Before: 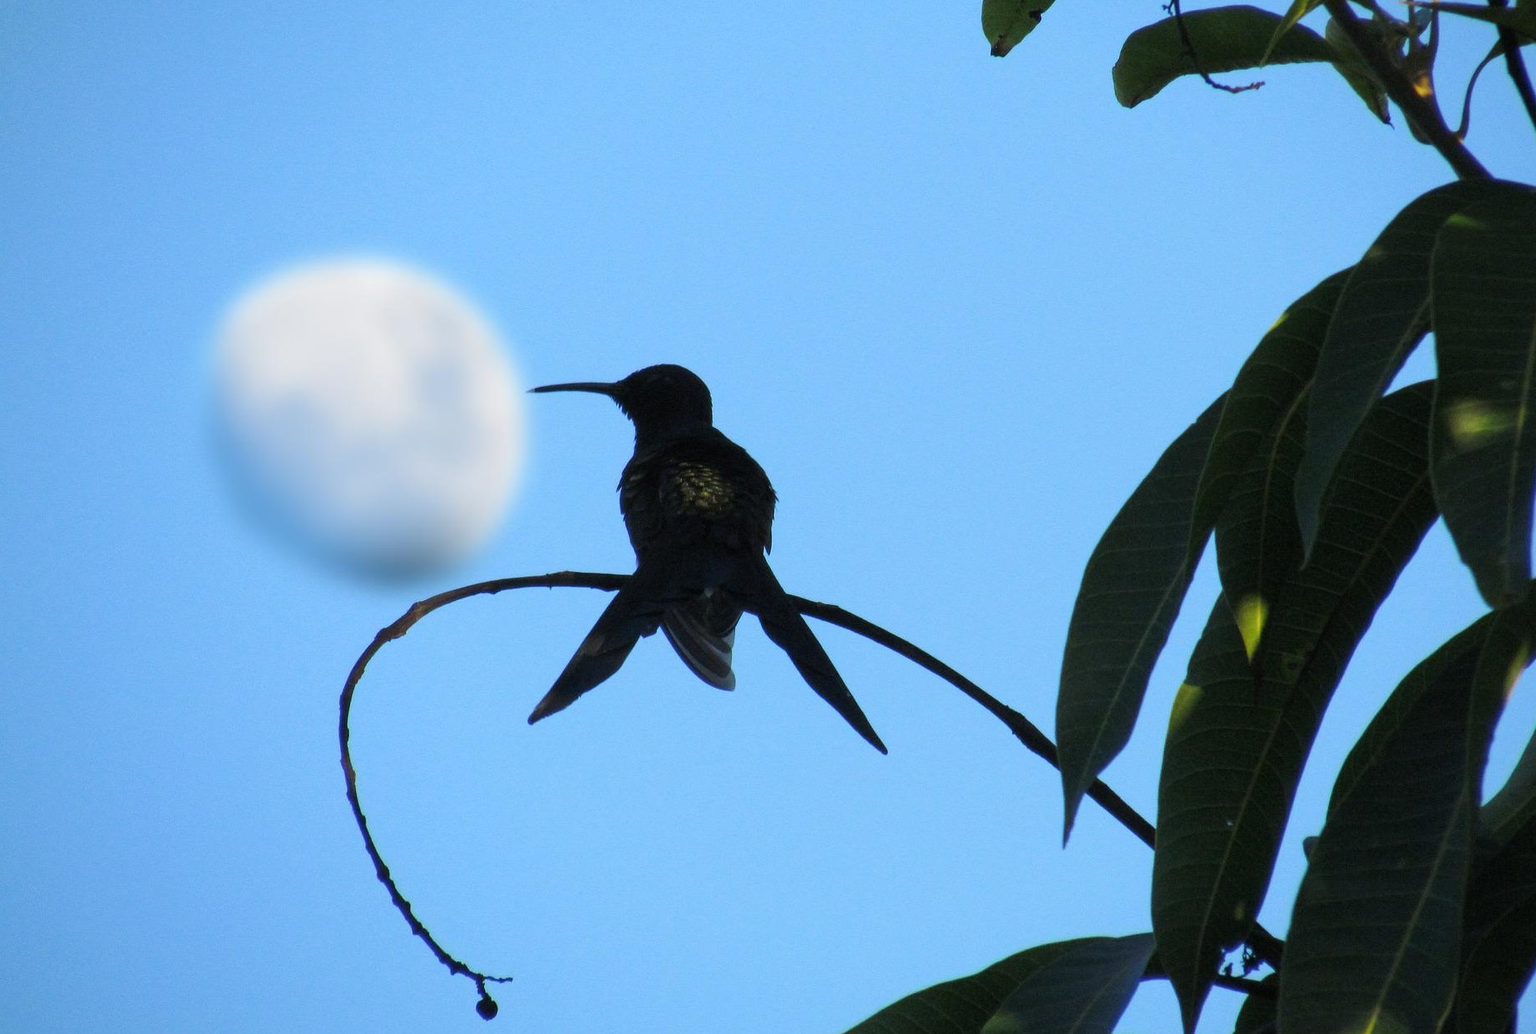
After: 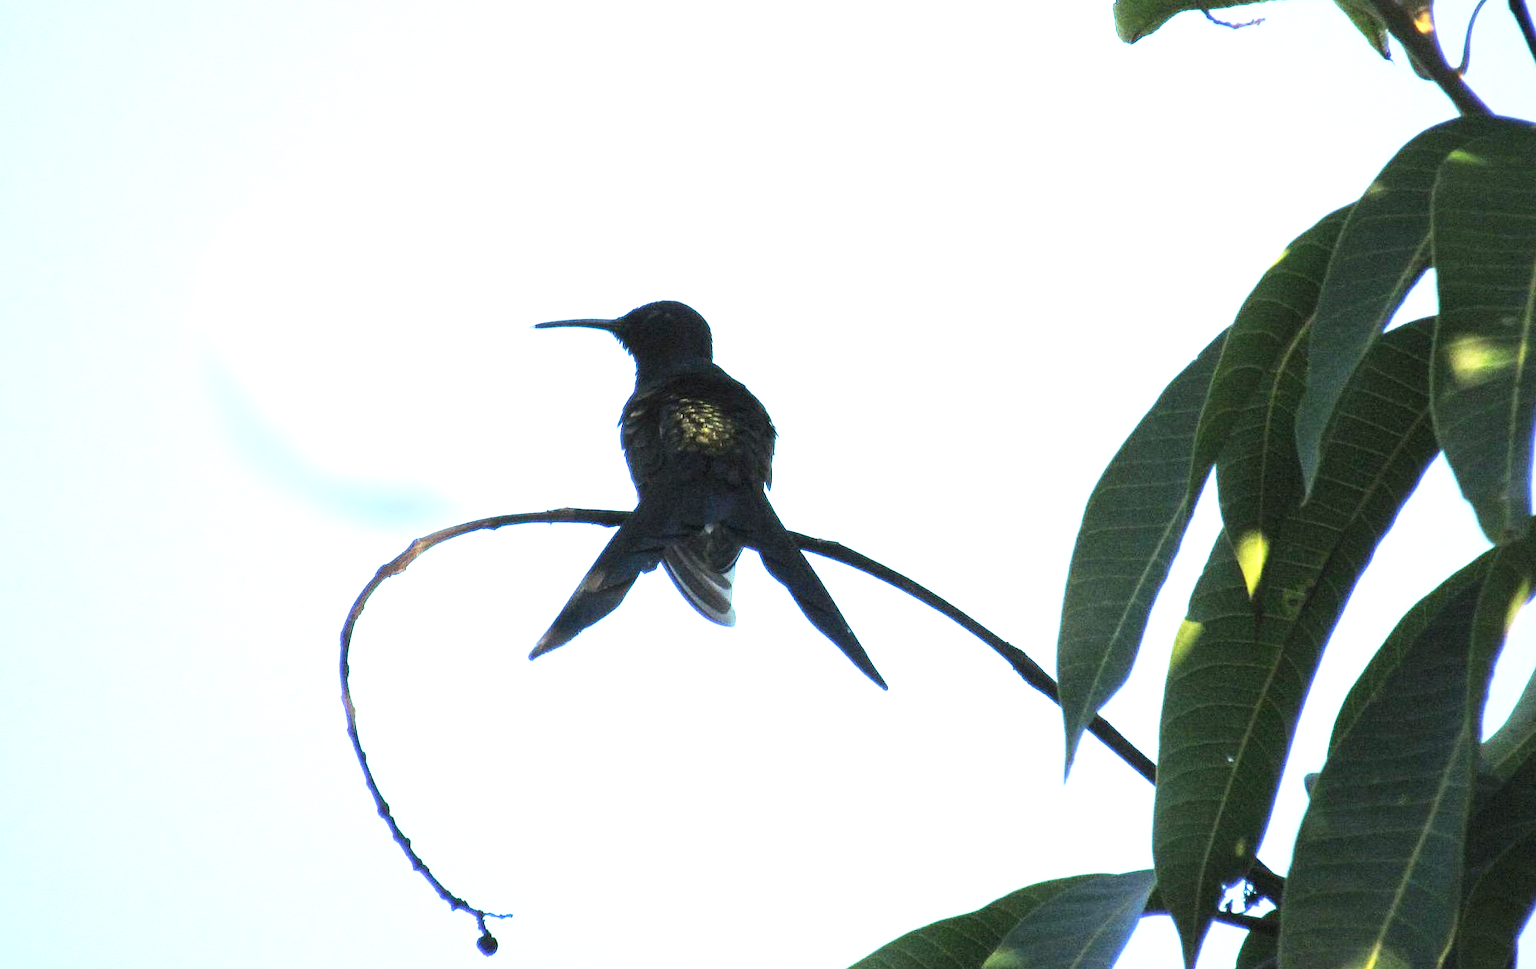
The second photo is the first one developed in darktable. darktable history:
white balance: red 1.029, blue 0.92
crop and rotate: top 6.25%
rotate and perspective: crop left 0, crop top 0
base curve: curves: ch0 [(0, 0) (0.204, 0.334) (0.55, 0.733) (1, 1)], preserve colors none
exposure: black level correction 0, exposure 1.675 EV, compensate exposure bias true, compensate highlight preservation false
tone equalizer: -8 EV -0.417 EV, -7 EV -0.389 EV, -6 EV -0.333 EV, -5 EV -0.222 EV, -3 EV 0.222 EV, -2 EV 0.333 EV, -1 EV 0.389 EV, +0 EV 0.417 EV, edges refinement/feathering 500, mask exposure compensation -1.57 EV, preserve details no
